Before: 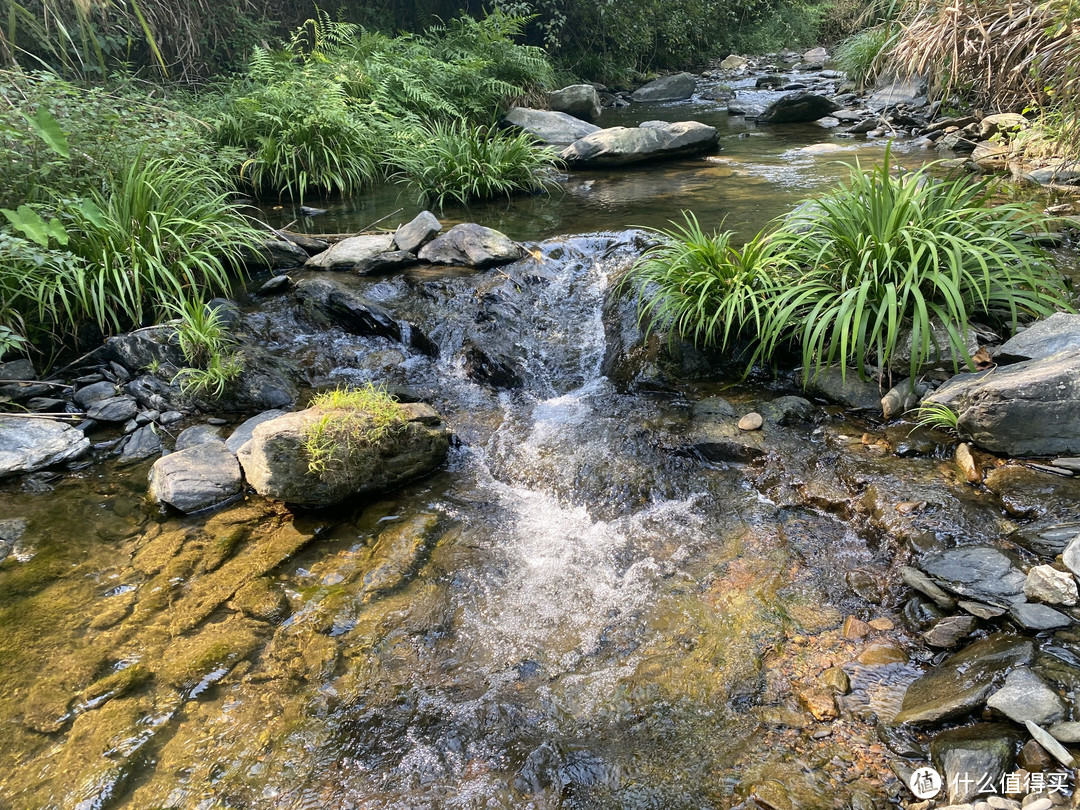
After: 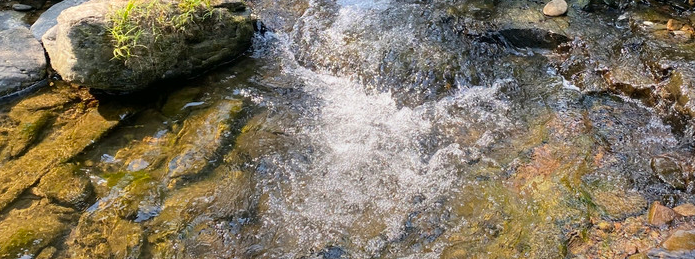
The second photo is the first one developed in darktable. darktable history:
crop: left 18.091%, top 51.13%, right 17.525%, bottom 16.85%
graduated density: rotation -180°, offset 27.42
